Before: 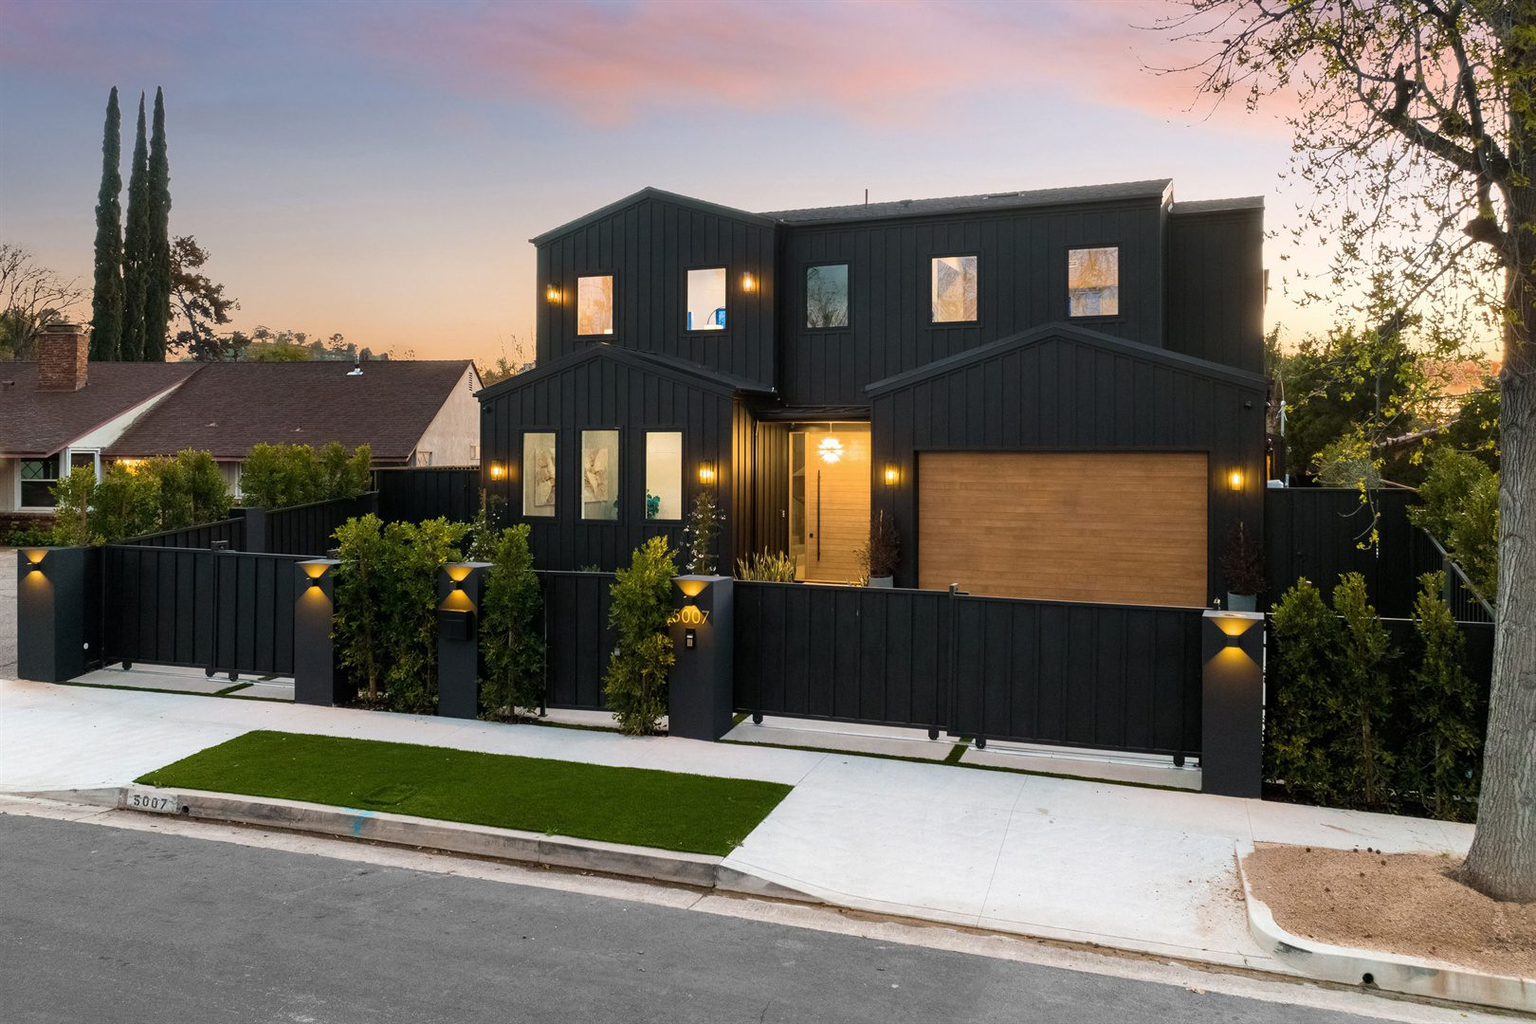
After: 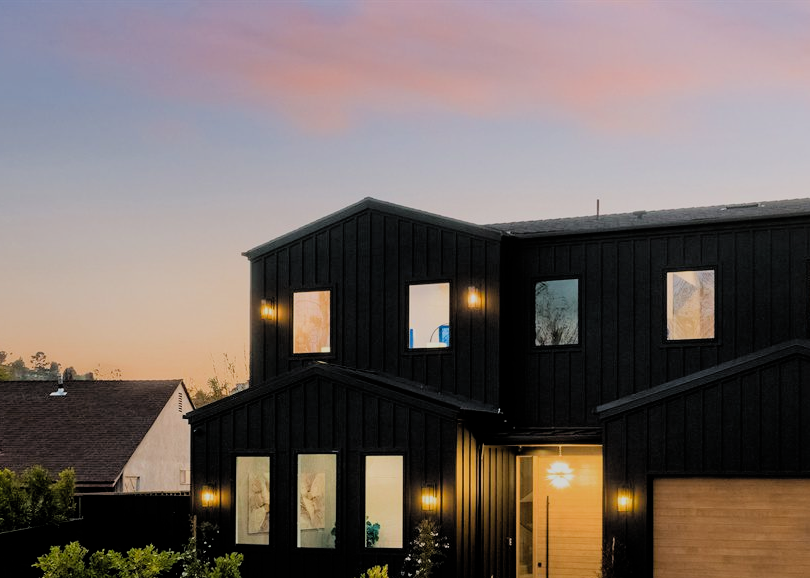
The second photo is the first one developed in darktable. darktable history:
filmic rgb: black relative exposure -4.58 EV, white relative exposure 4.8 EV, threshold 3 EV, hardness 2.36, latitude 36.07%, contrast 1.048, highlights saturation mix 1.32%, shadows ↔ highlights balance 1.25%, color science v4 (2020), enable highlight reconstruction true
crop: left 19.556%, right 30.401%, bottom 46.458%
